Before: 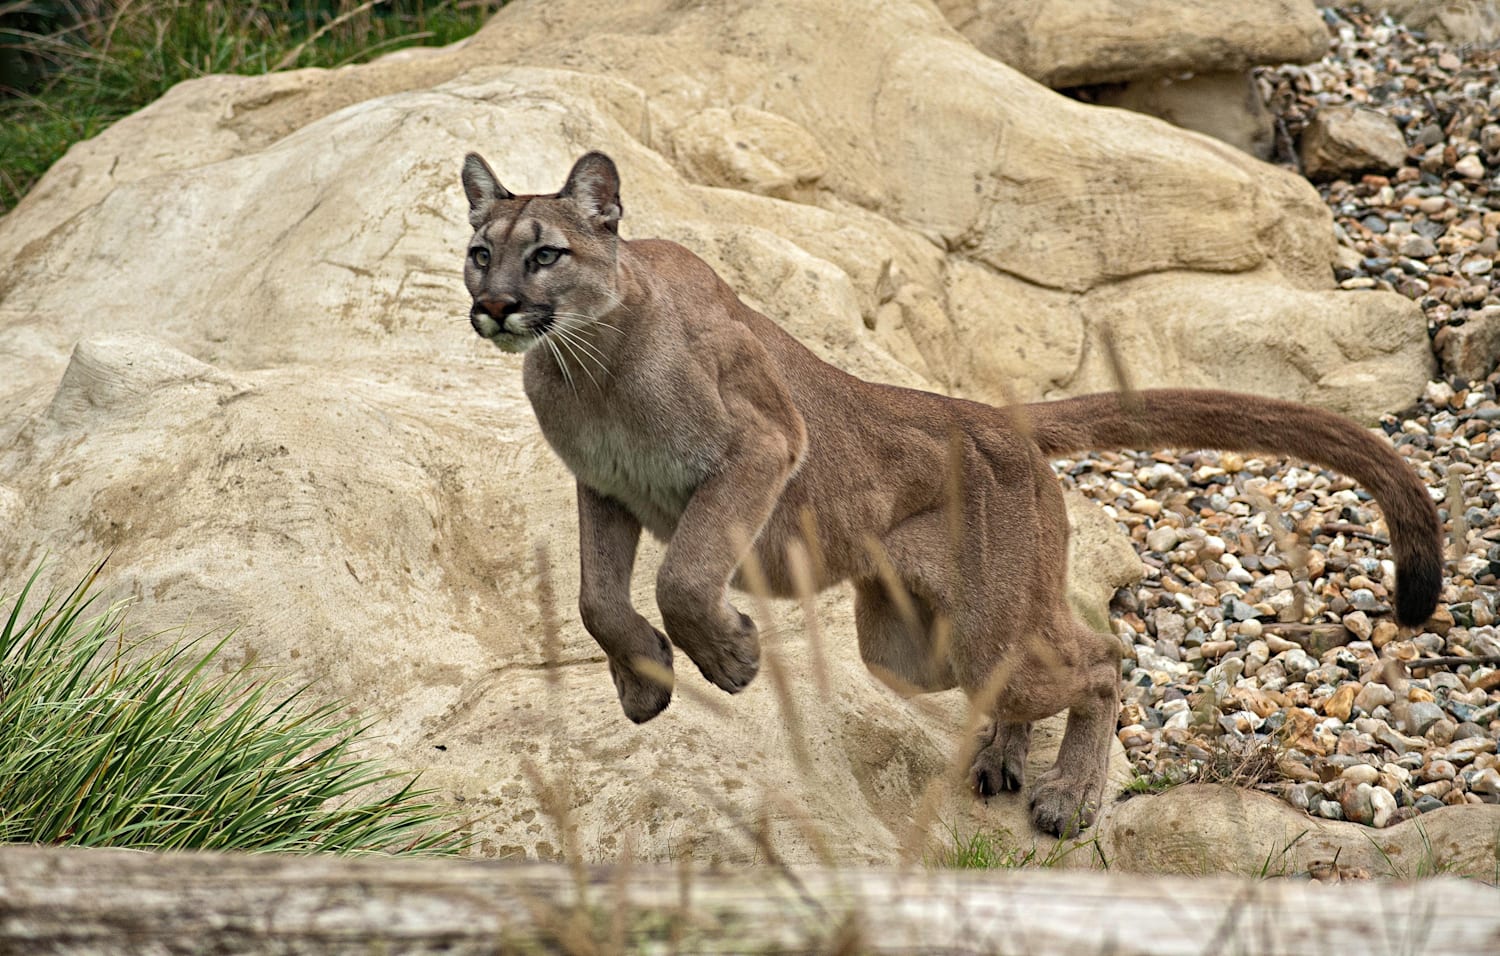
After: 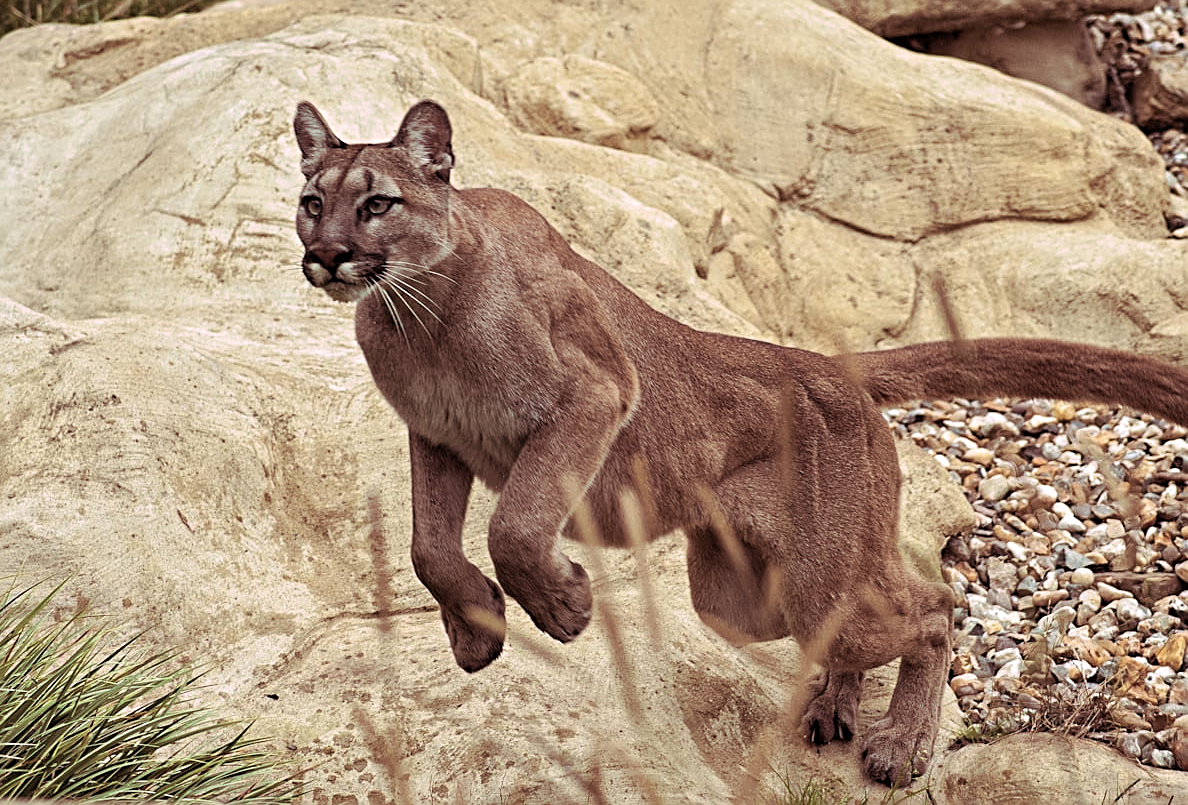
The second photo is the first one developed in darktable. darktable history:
white balance: red 1, blue 1
crop: left 11.225%, top 5.381%, right 9.565%, bottom 10.314%
tone equalizer: on, module defaults
sharpen: on, module defaults
split-toning: highlights › hue 298.8°, highlights › saturation 0.73, compress 41.76%
